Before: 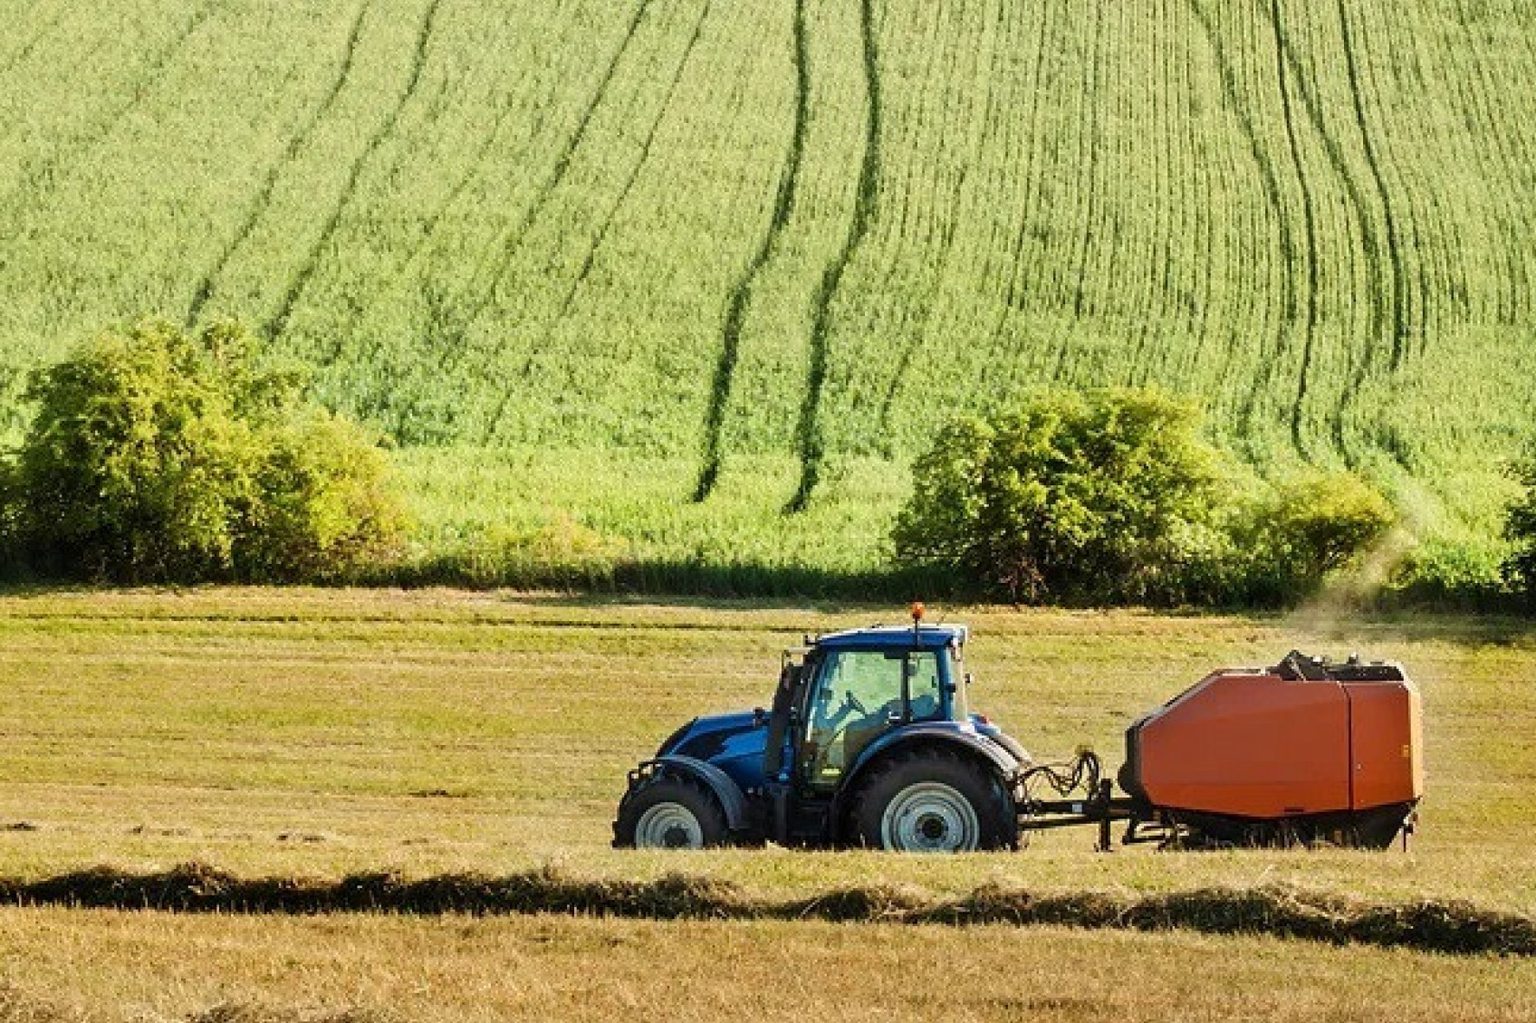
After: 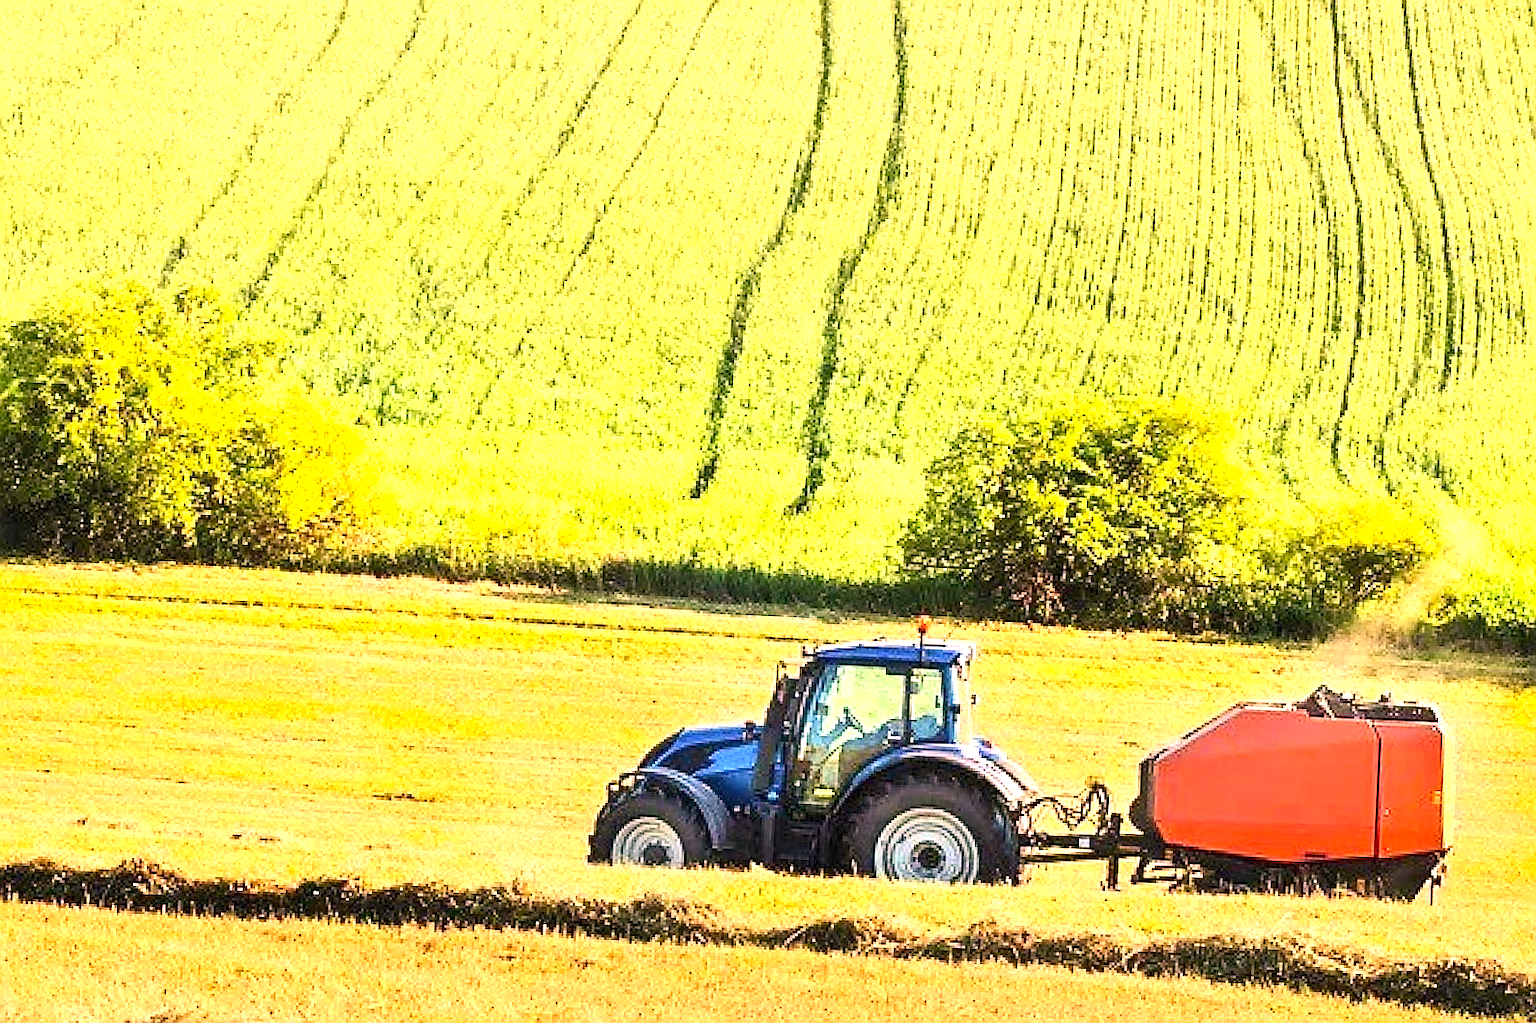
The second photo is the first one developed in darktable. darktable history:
sharpen: radius 1.372, amount 1.266, threshold 0.662
exposure: black level correction 0, exposure 1.2 EV, compensate exposure bias true, compensate highlight preservation false
color correction: highlights a* 14.6, highlights b* 4.68
crop and rotate: angle -2.56°
contrast brightness saturation: contrast 0.204, brightness 0.169, saturation 0.226
